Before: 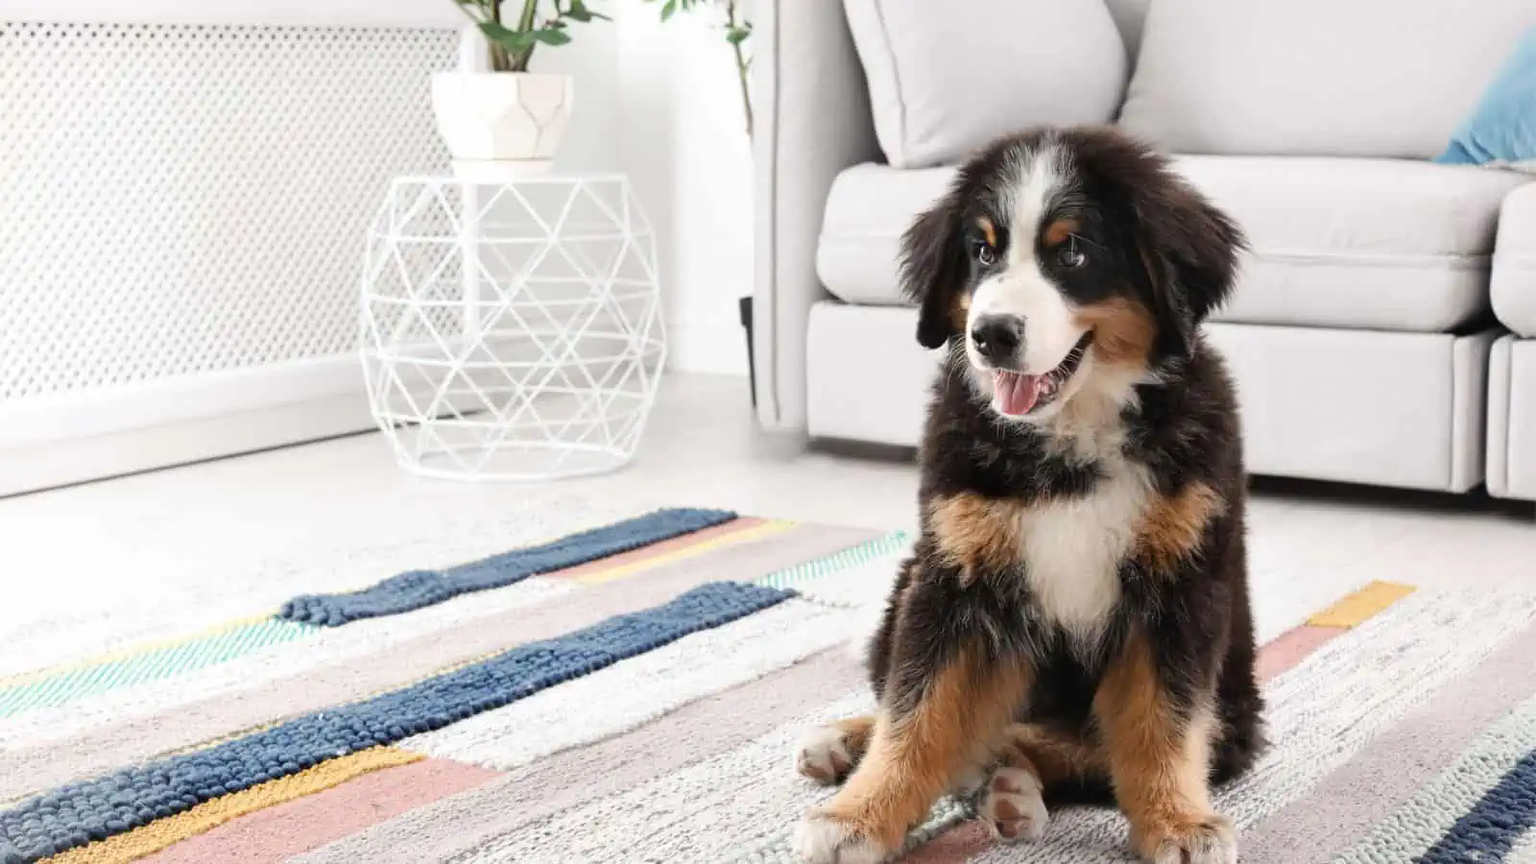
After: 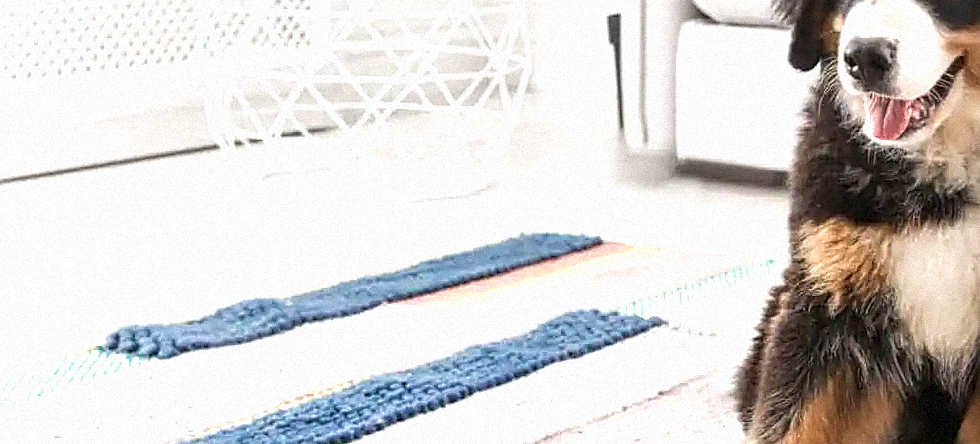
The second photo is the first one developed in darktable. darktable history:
exposure: exposure 0.485 EV, compensate highlight preservation false
sharpen: on, module defaults
velvia: on, module defaults
rotate and perspective: rotation 0.679°, lens shift (horizontal) 0.136, crop left 0.009, crop right 0.991, crop top 0.078, crop bottom 0.95
tone equalizer: on, module defaults
grain: mid-tones bias 0%
local contrast: detail 130%
crop: left 13.312%, top 31.28%, right 24.627%, bottom 15.582%
